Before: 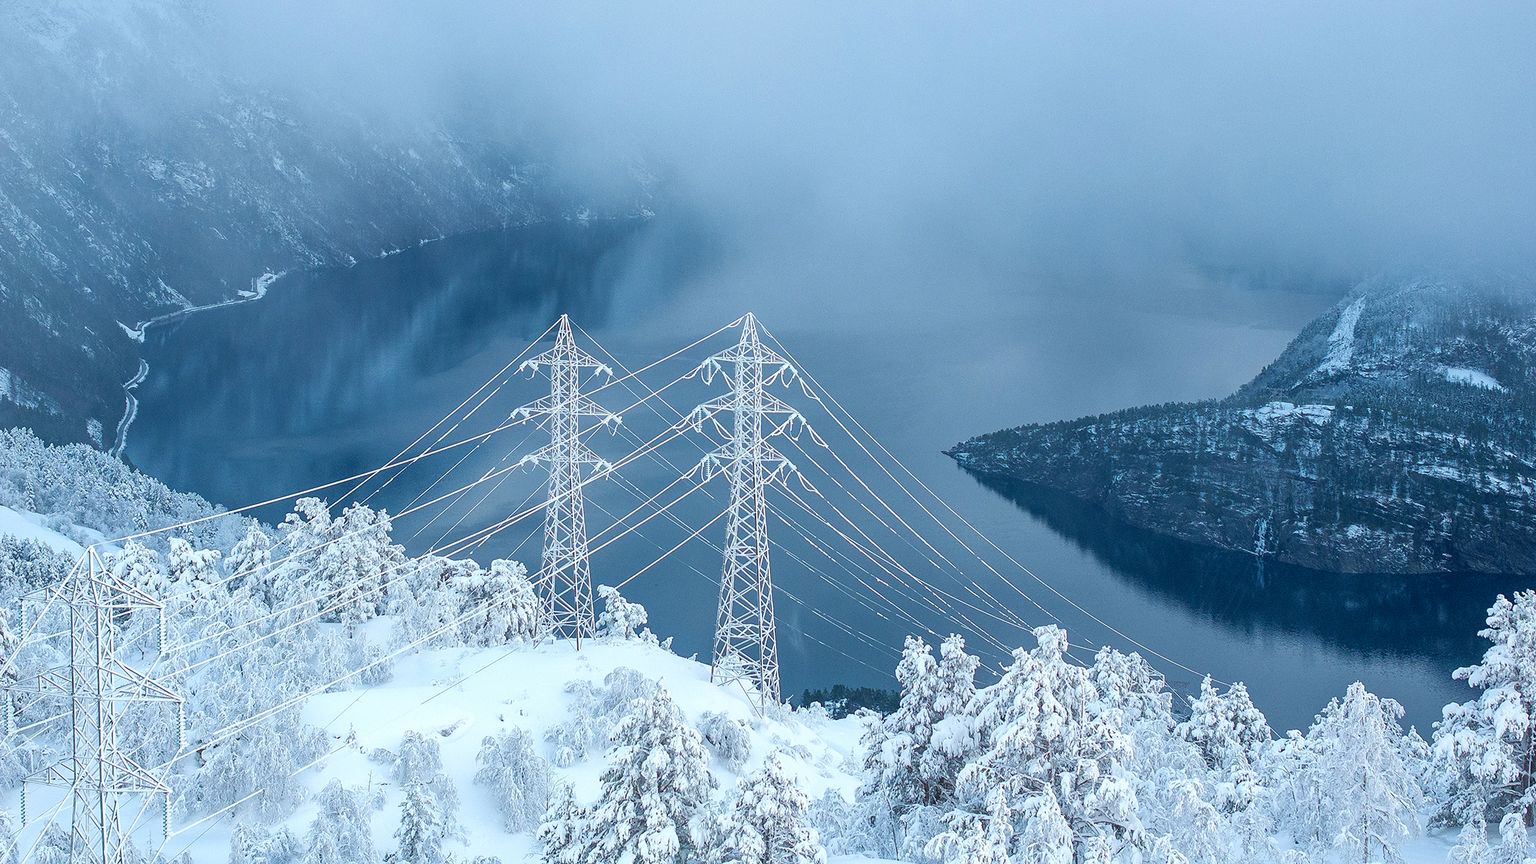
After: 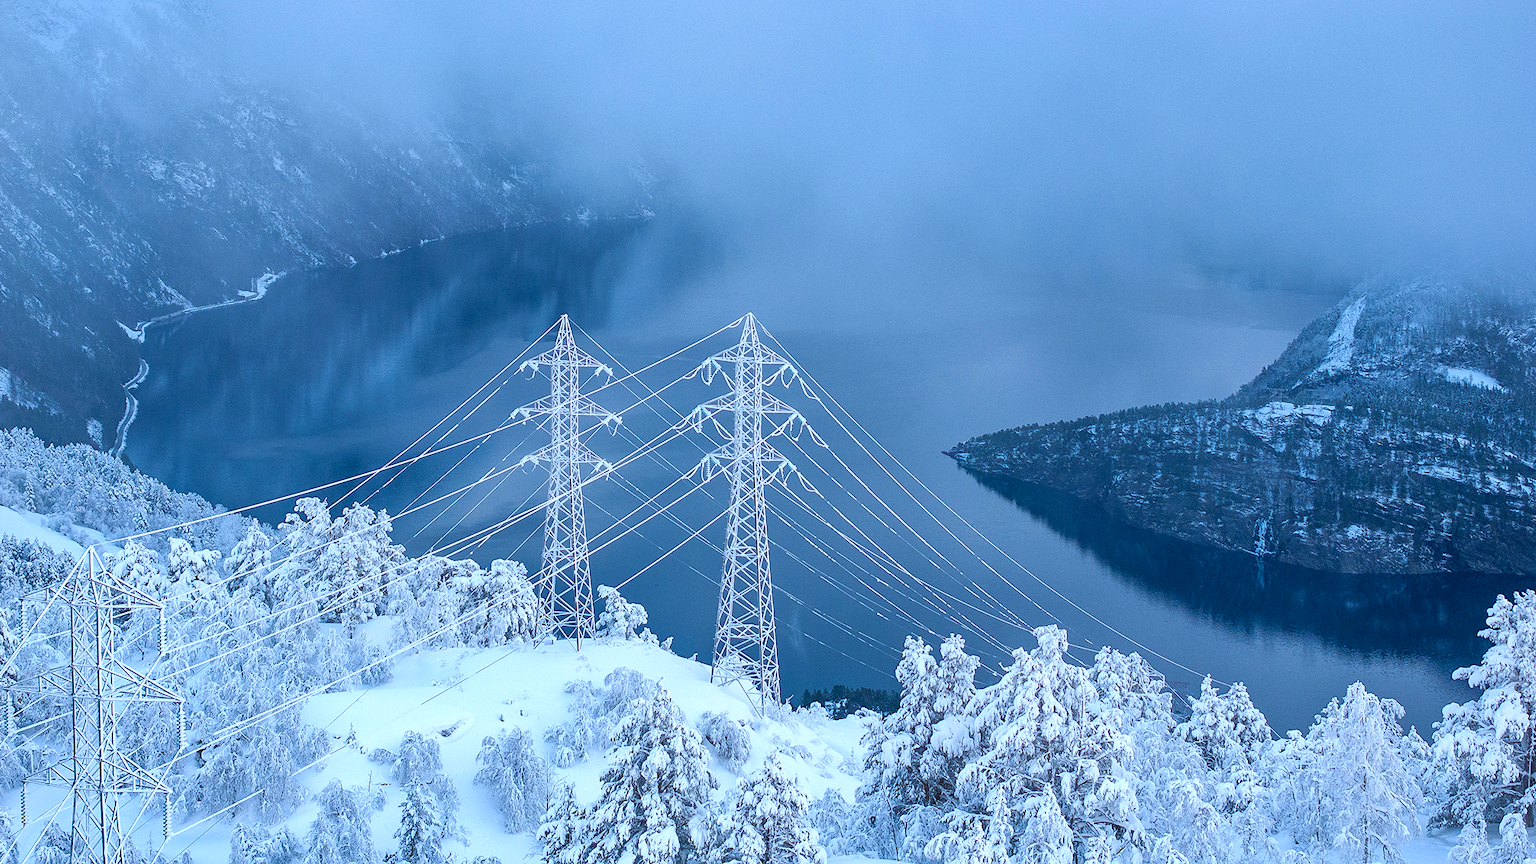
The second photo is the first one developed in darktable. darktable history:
color calibration: illuminant as shot in camera, x 0.37, y 0.382, temperature 4315.77 K
shadows and highlights: radius 134.6, soften with gaussian
